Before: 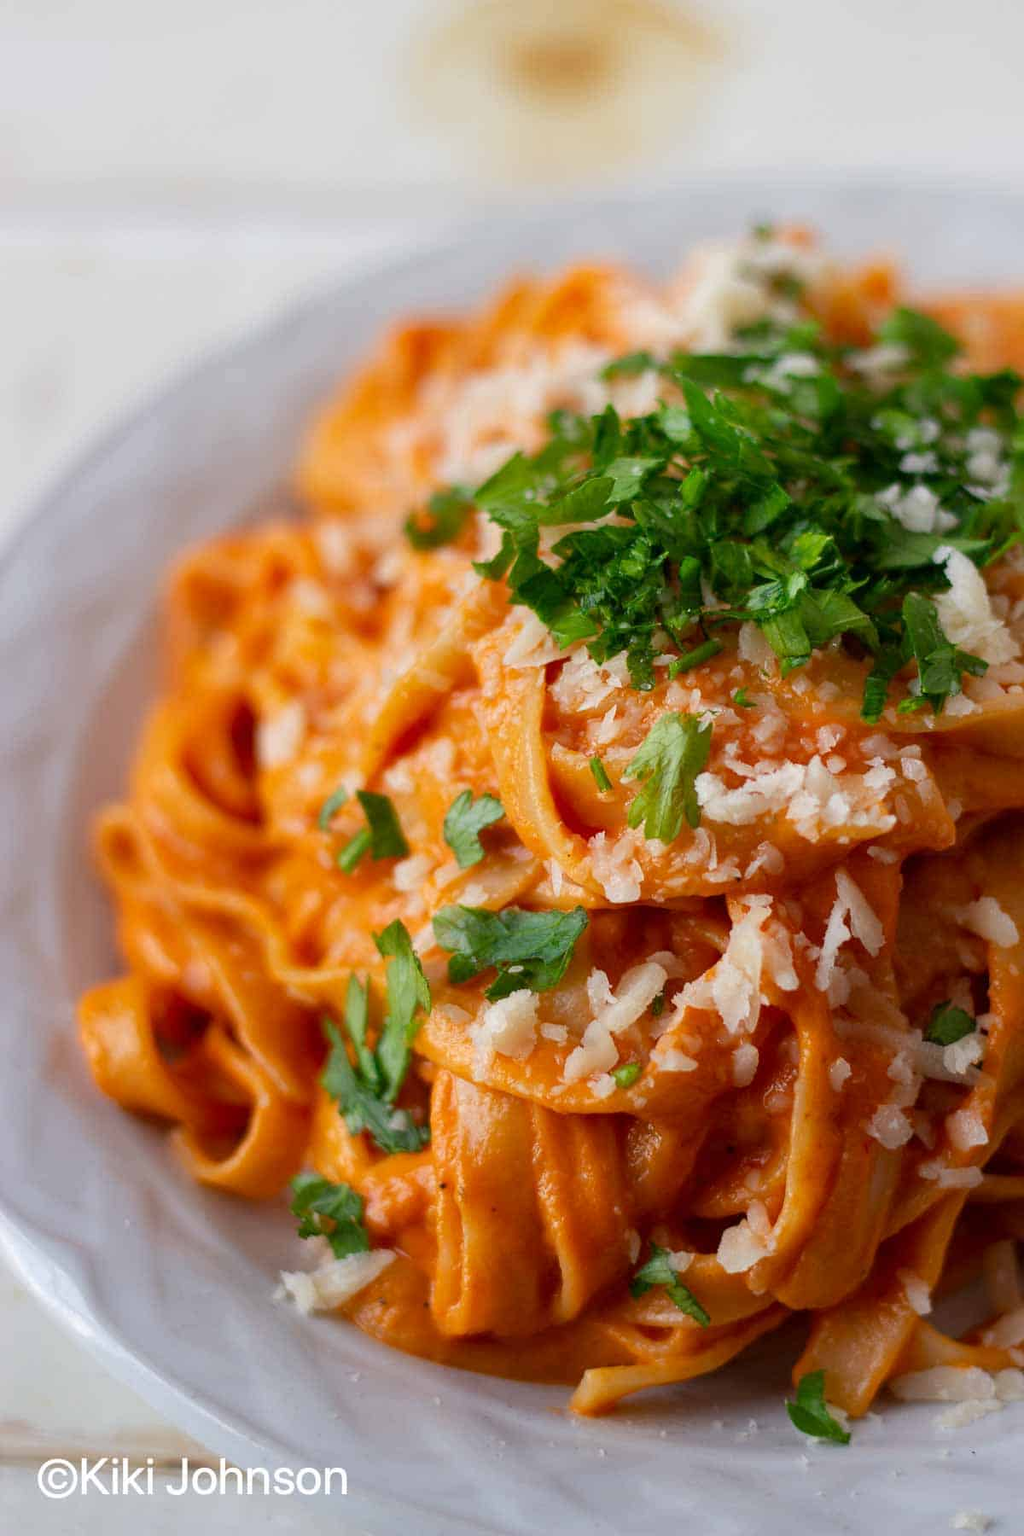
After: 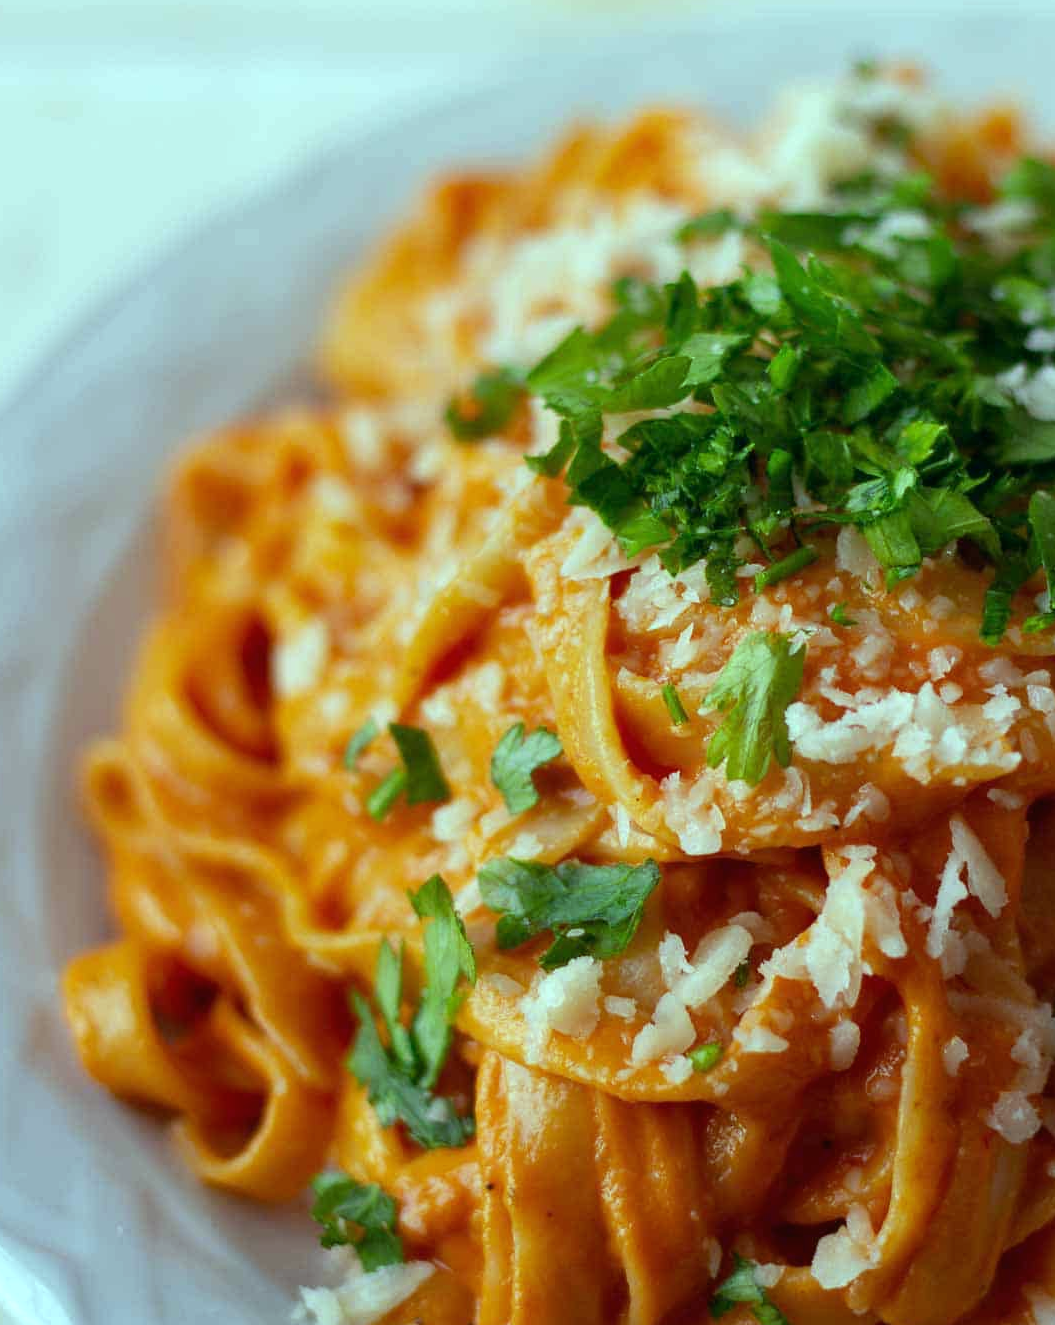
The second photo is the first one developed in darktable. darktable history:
color balance: mode lift, gamma, gain (sRGB), lift [0.997, 0.979, 1.021, 1.011], gamma [1, 1.084, 0.916, 0.998], gain [1, 0.87, 1.13, 1.101], contrast 4.55%, contrast fulcrum 38.24%, output saturation 104.09%
crop and rotate: left 2.425%, top 11.305%, right 9.6%, bottom 15.08%
